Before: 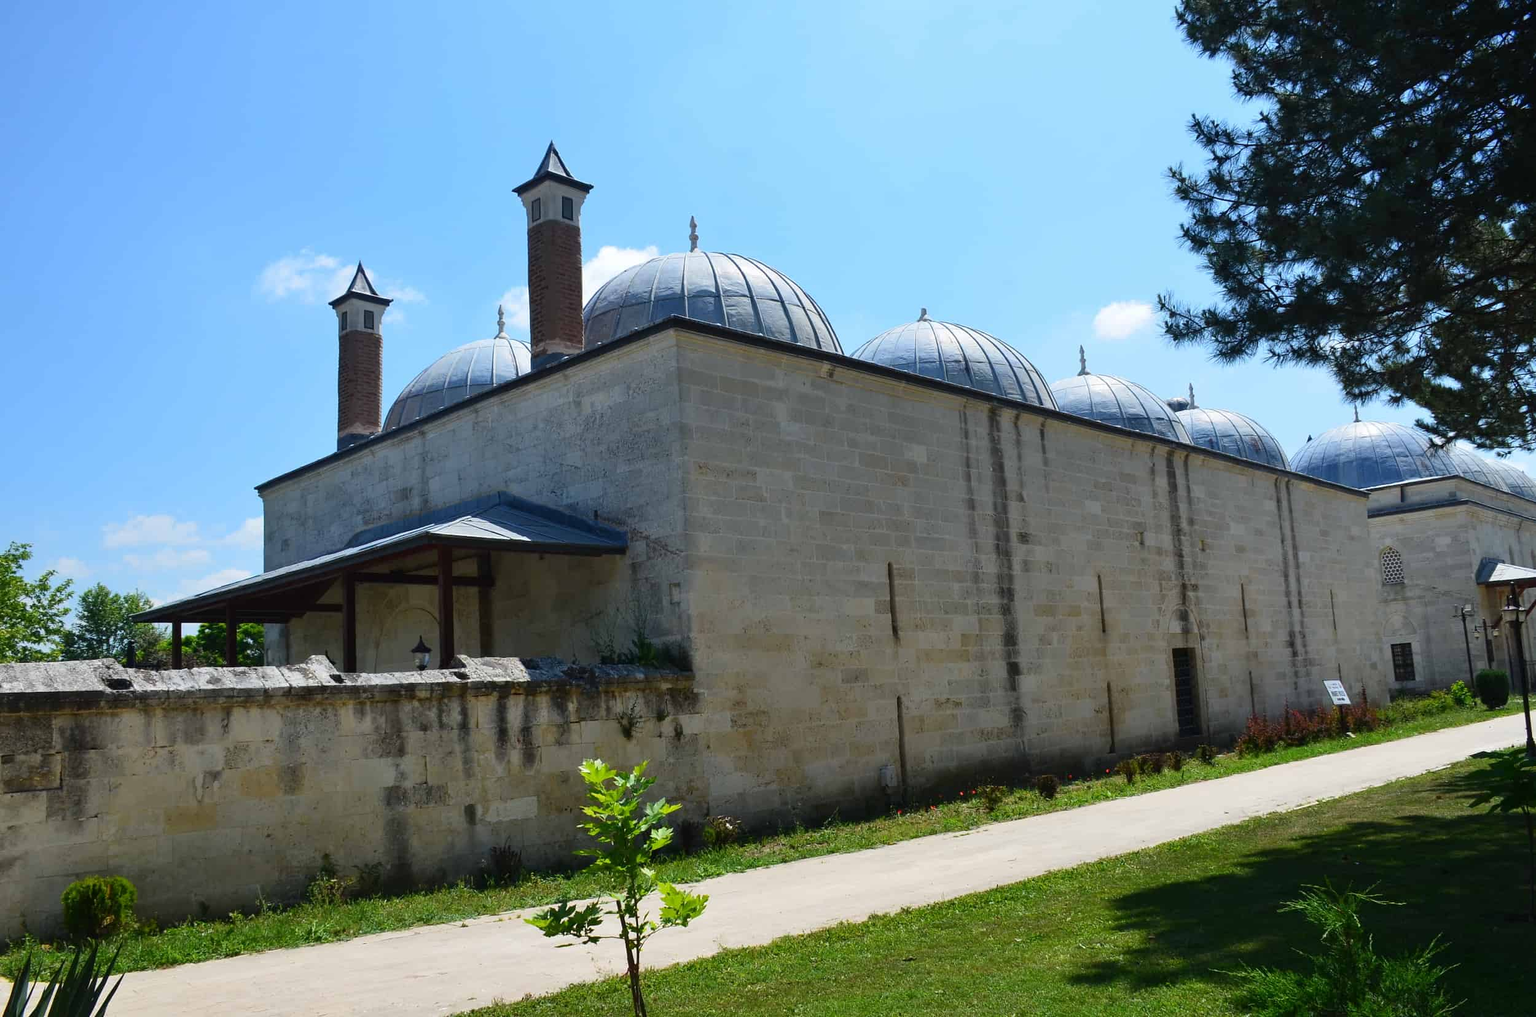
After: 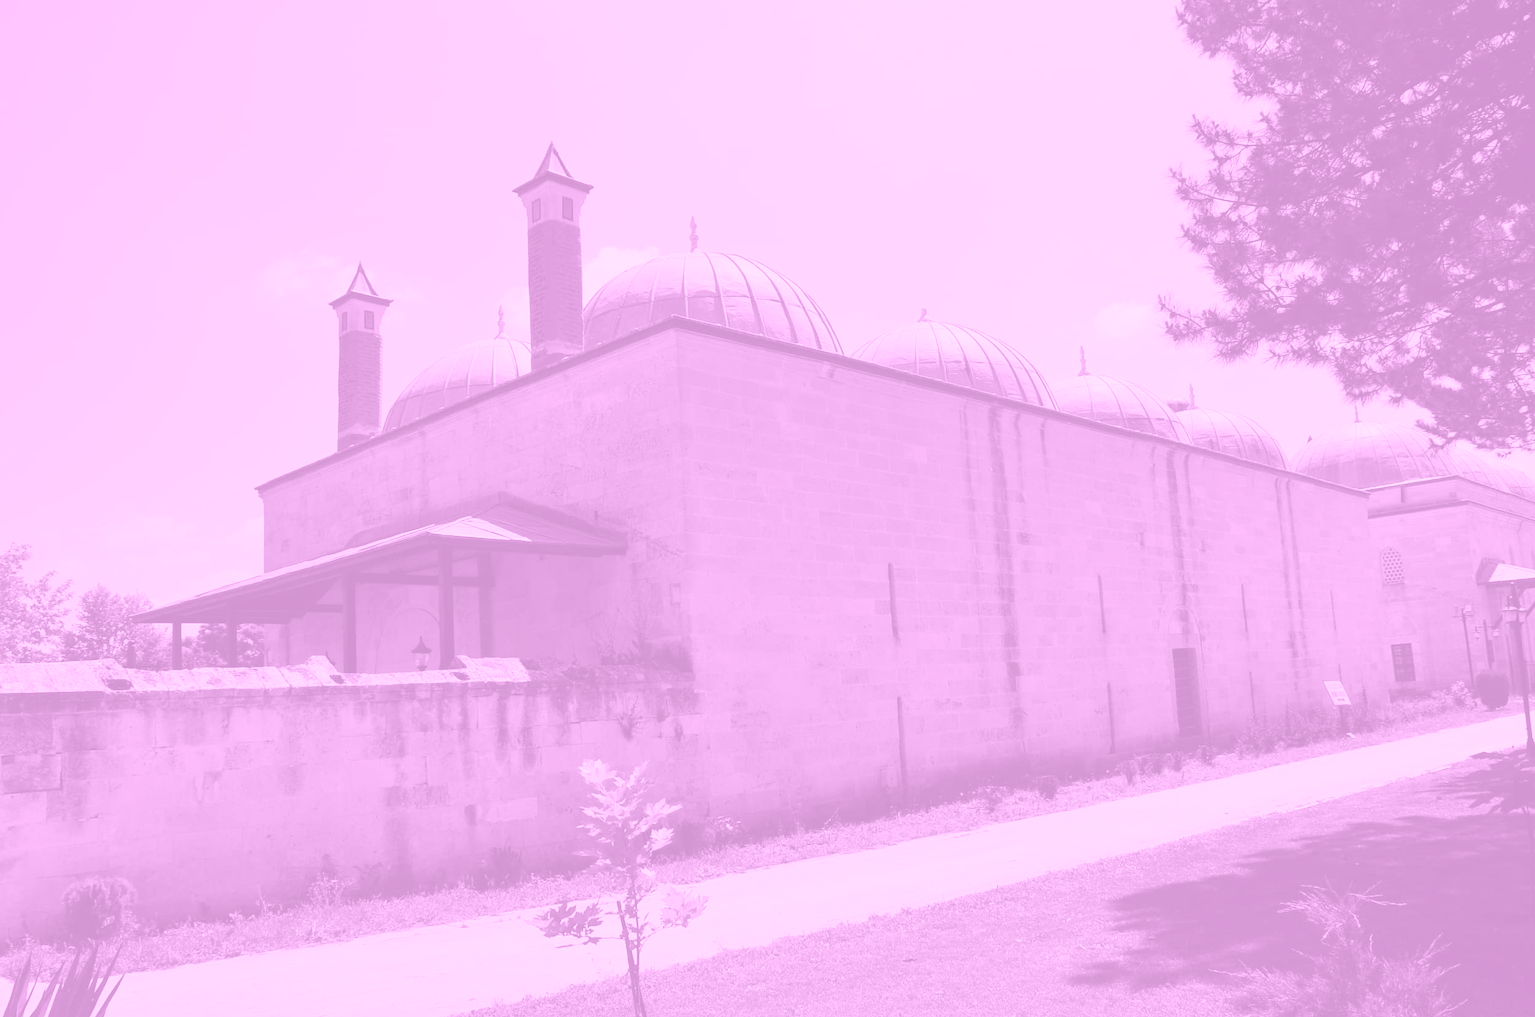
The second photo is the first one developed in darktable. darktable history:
colorize: hue 331.2°, saturation 75%, source mix 30.28%, lightness 70.52%, version 1
color calibration: output R [0.972, 0.068, -0.094, 0], output G [-0.178, 1.216, -0.086, 0], output B [0.095, -0.136, 0.98, 0], illuminant custom, x 0.371, y 0.381, temperature 4283.16 K
